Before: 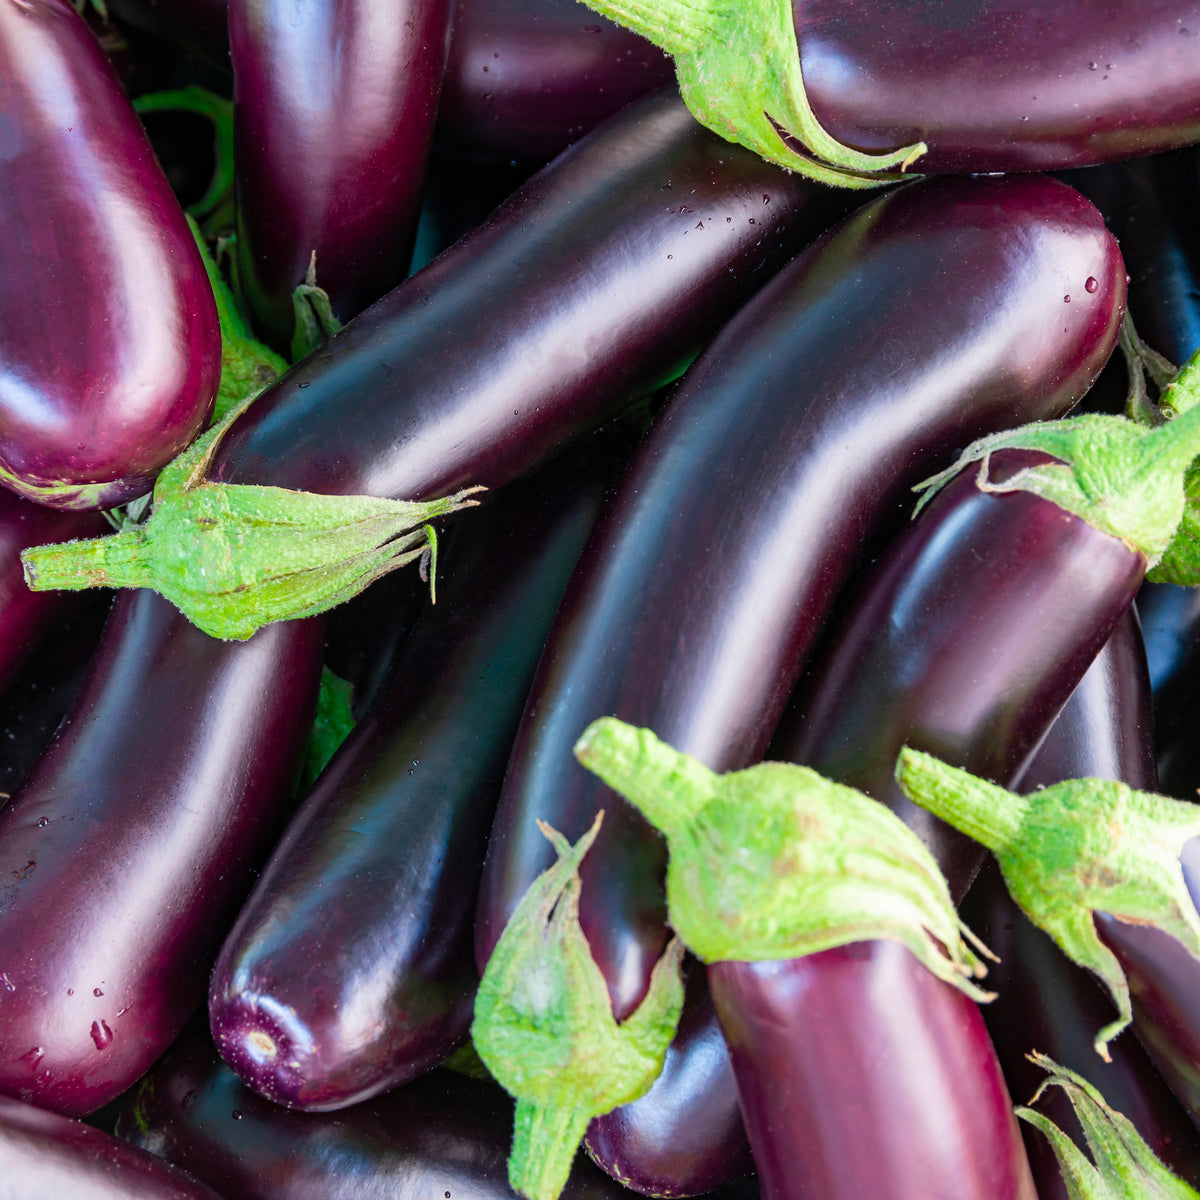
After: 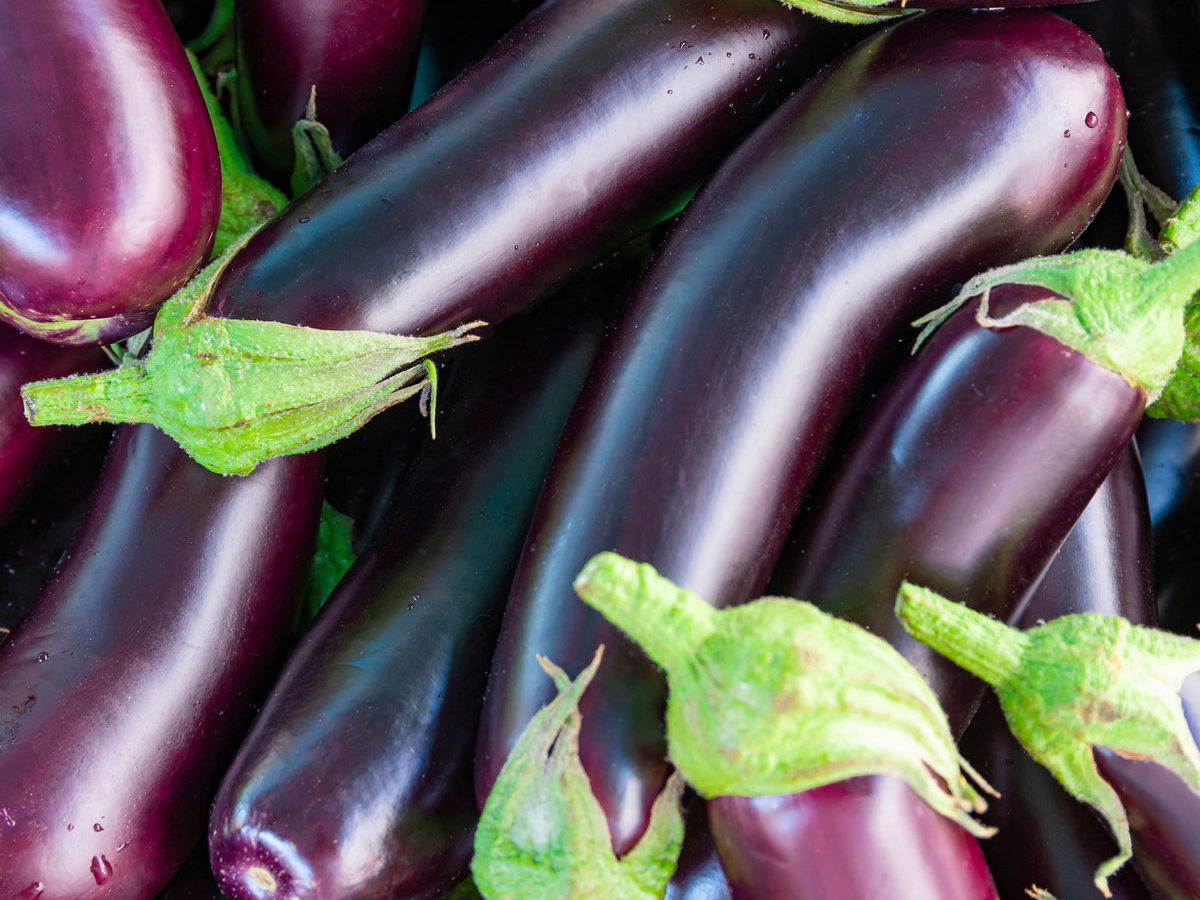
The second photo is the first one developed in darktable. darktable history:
shadows and highlights: shadows 20.91, highlights -35.45, soften with gaussian
crop: top 13.819%, bottom 11.169%
